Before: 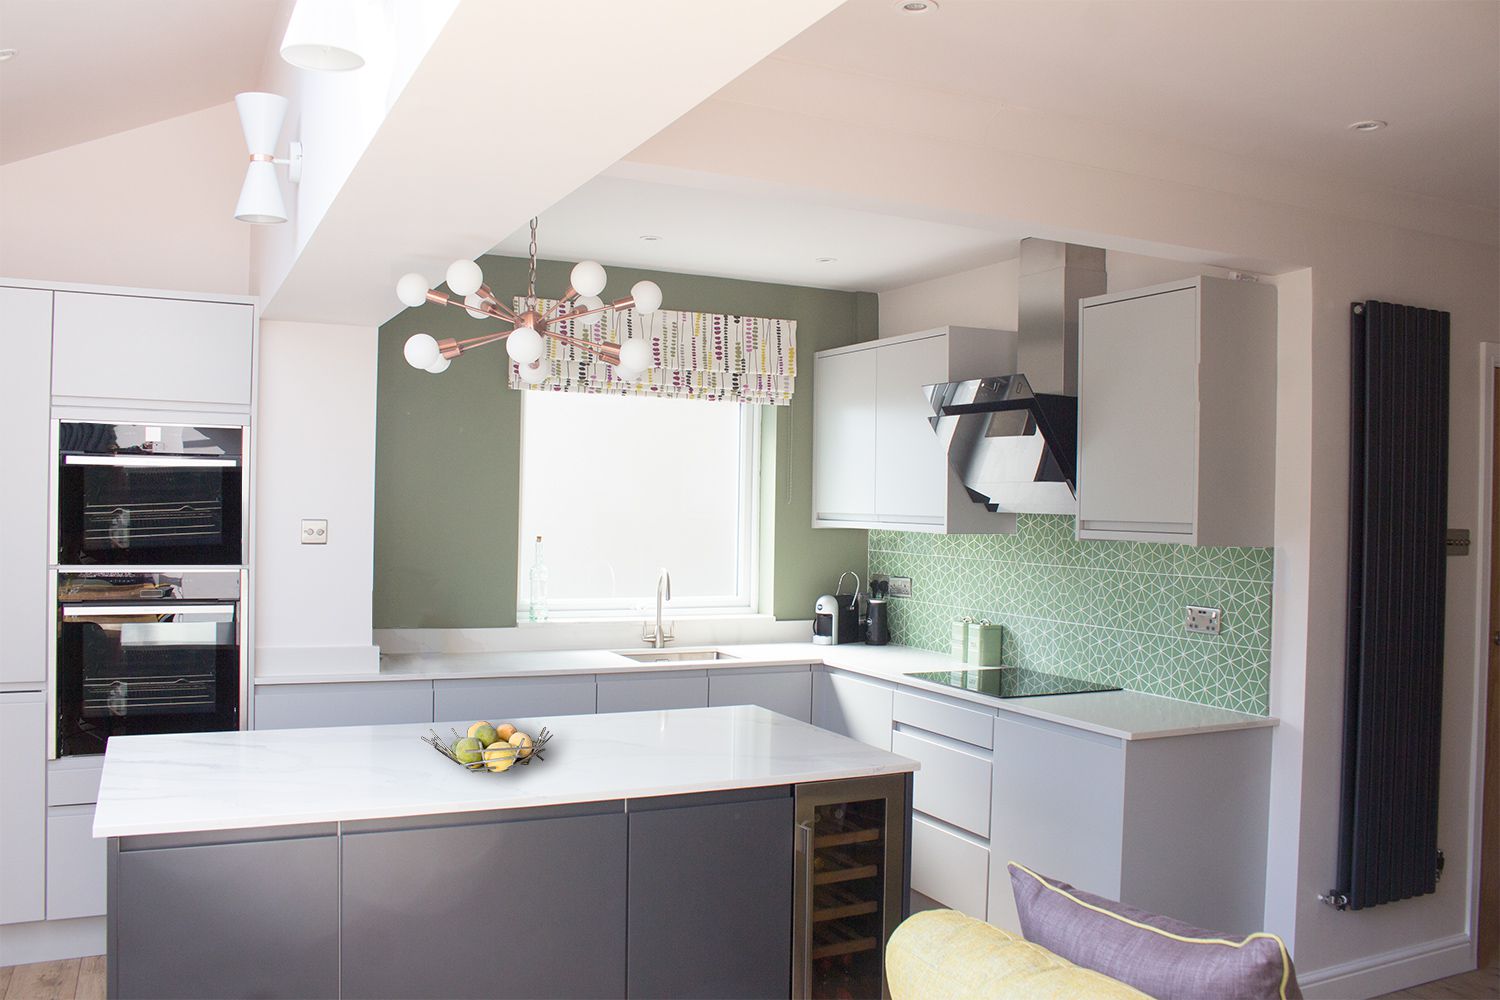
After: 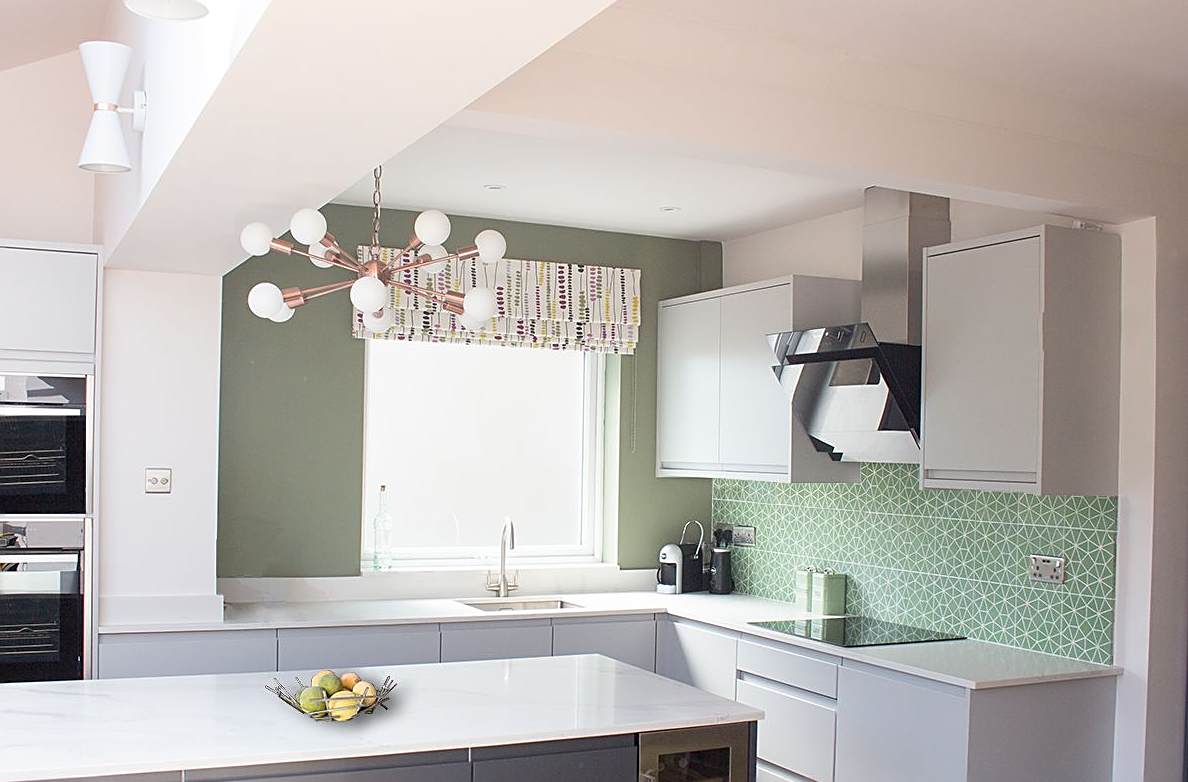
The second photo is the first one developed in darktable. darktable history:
sharpen: on, module defaults
crop and rotate: left 10.422%, top 5.146%, right 10.347%, bottom 16.567%
